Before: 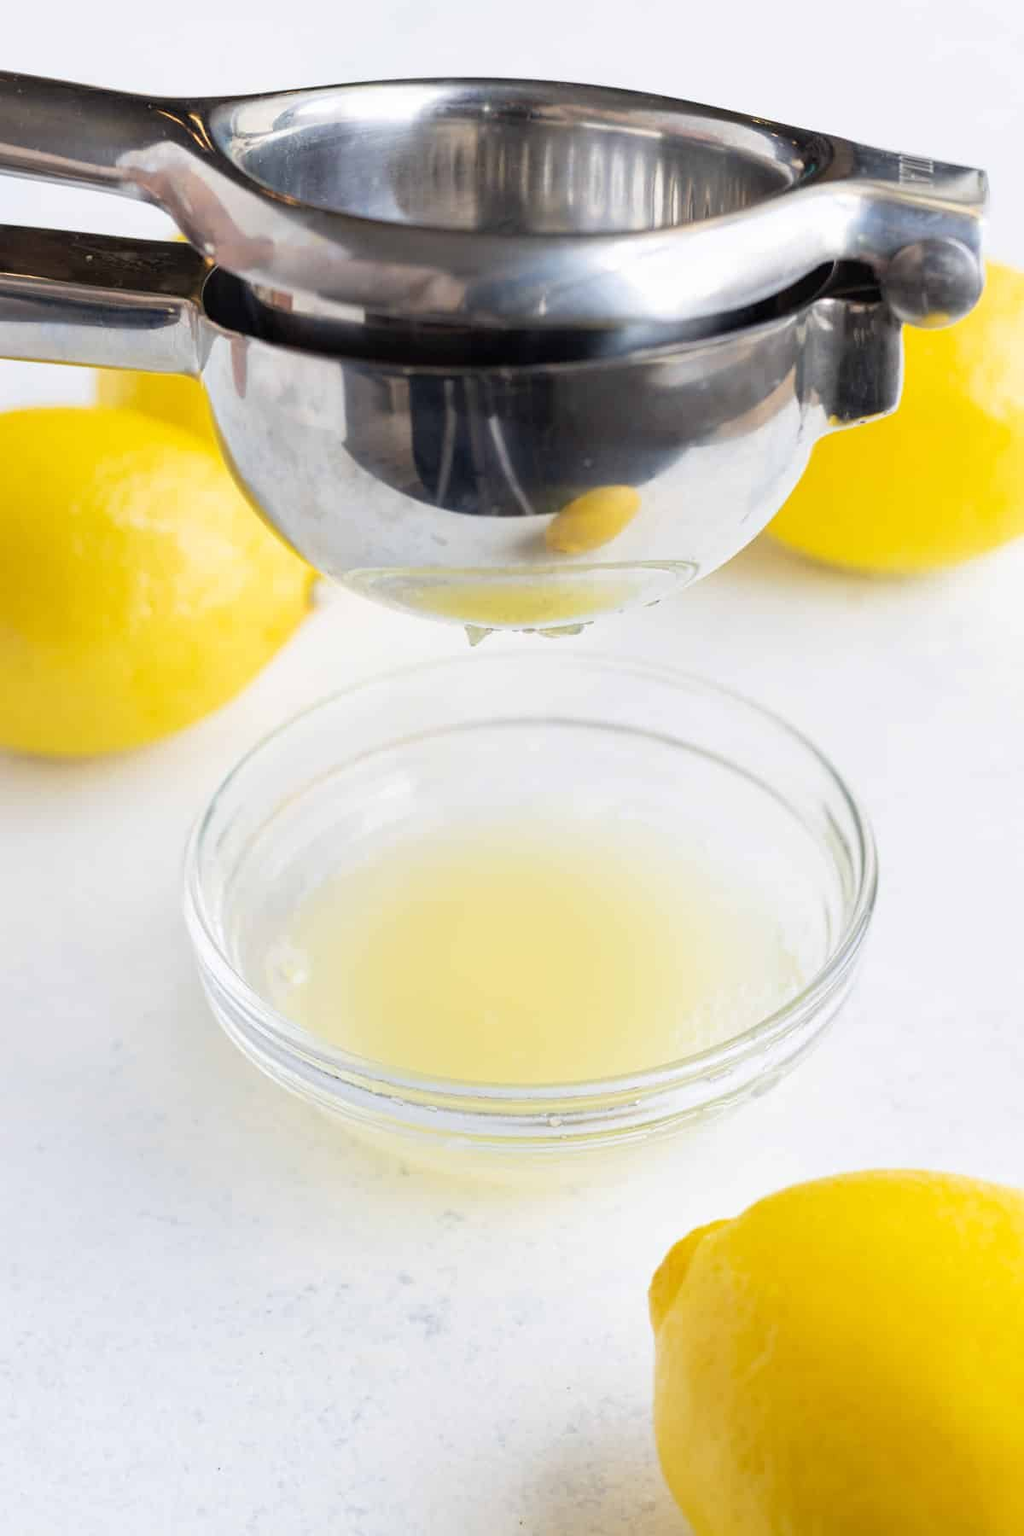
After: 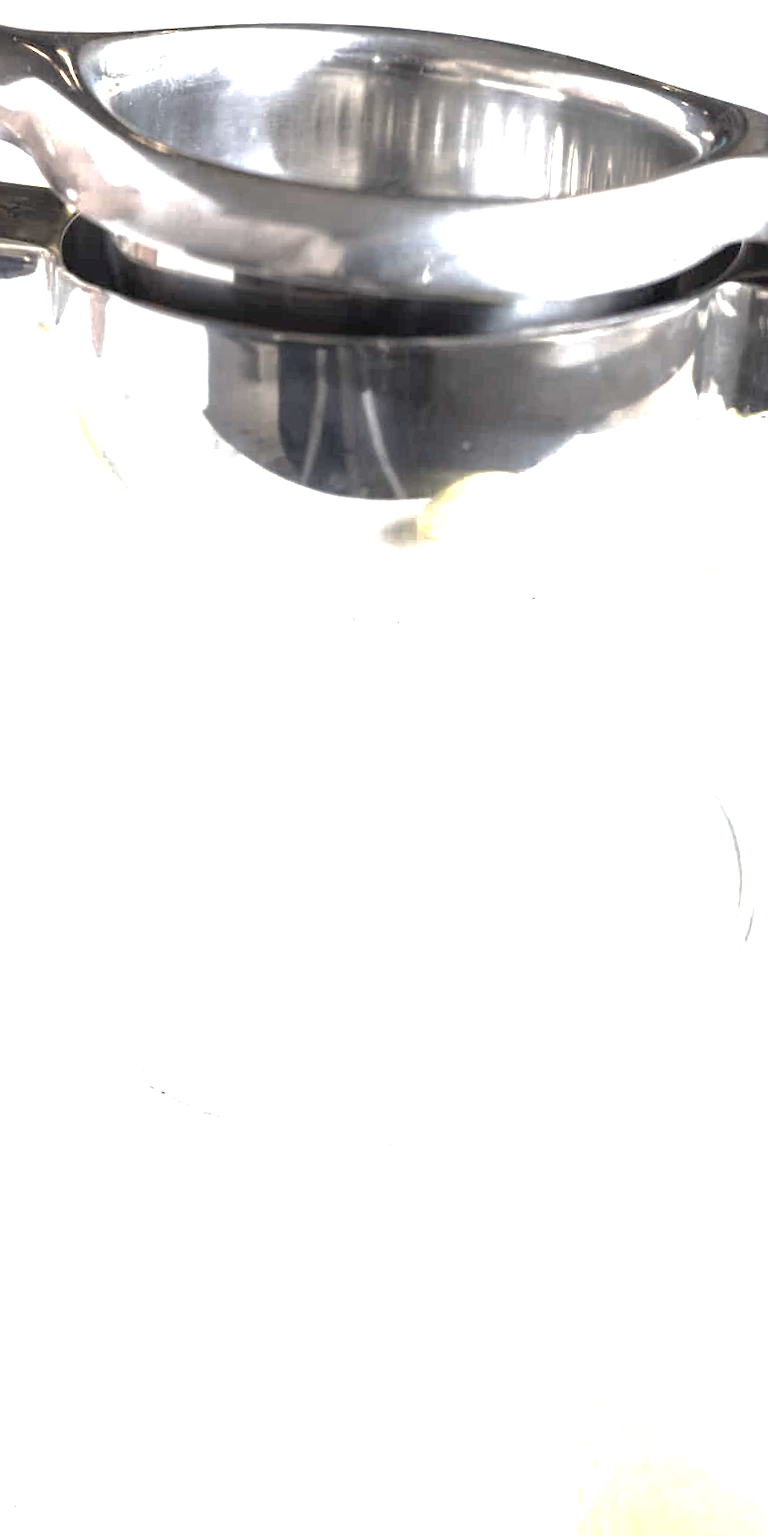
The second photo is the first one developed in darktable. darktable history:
exposure: black level correction 0, exposure 1.199 EV, compensate highlight preservation false
color zones: curves: ch0 [(0.25, 0.667) (0.758, 0.368)]; ch1 [(0.215, 0.245) (0.761, 0.373)]; ch2 [(0.247, 0.554) (0.761, 0.436)]
crop and rotate: angle -2.9°, left 14.177%, top 0.031%, right 10.813%, bottom 0.092%
shadows and highlights: on, module defaults
